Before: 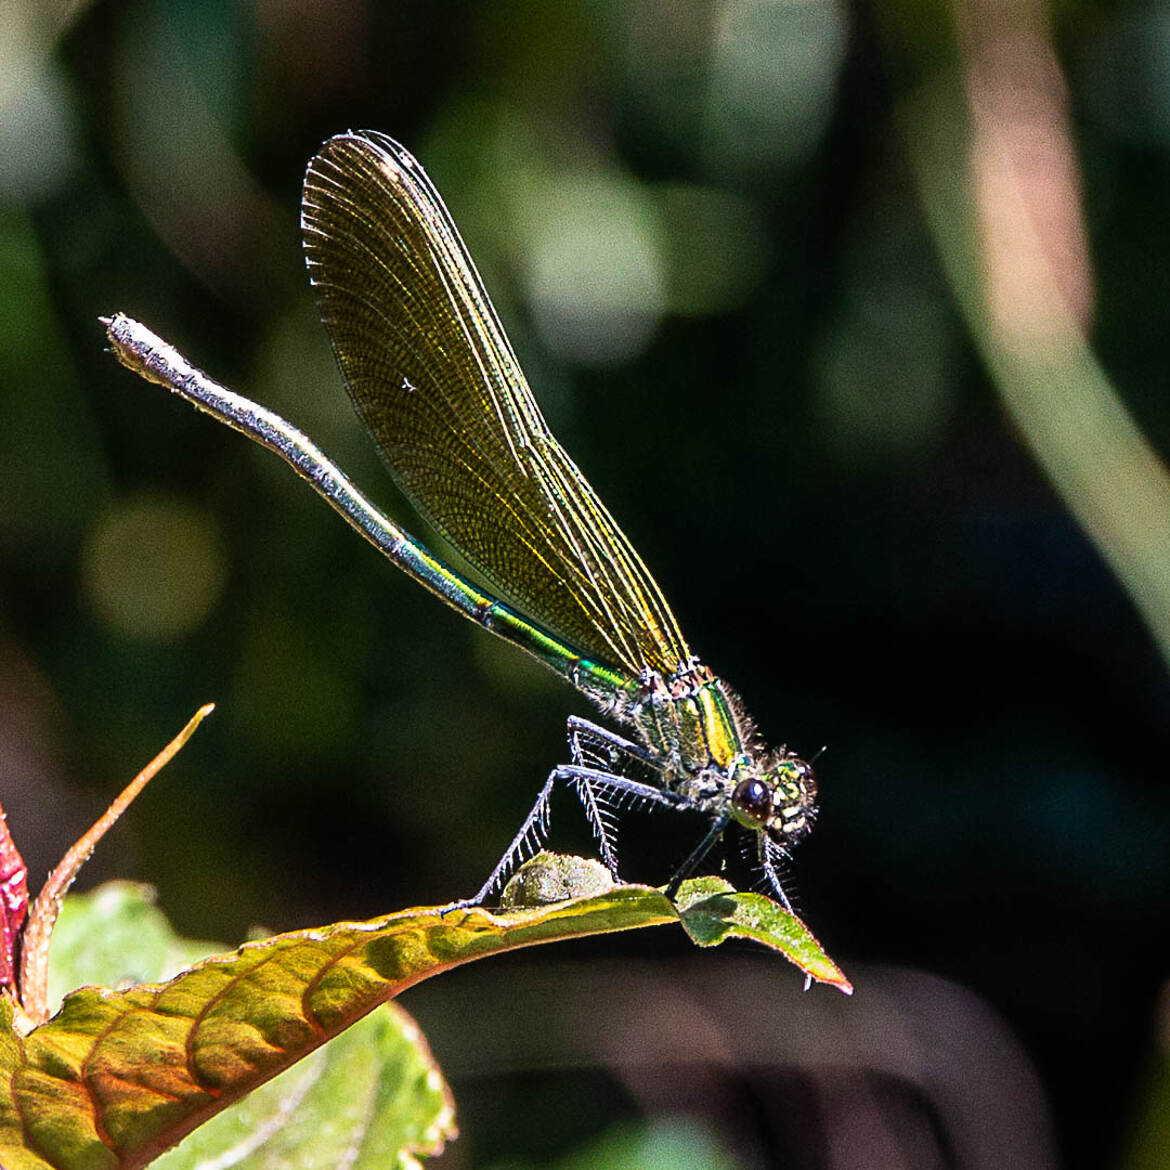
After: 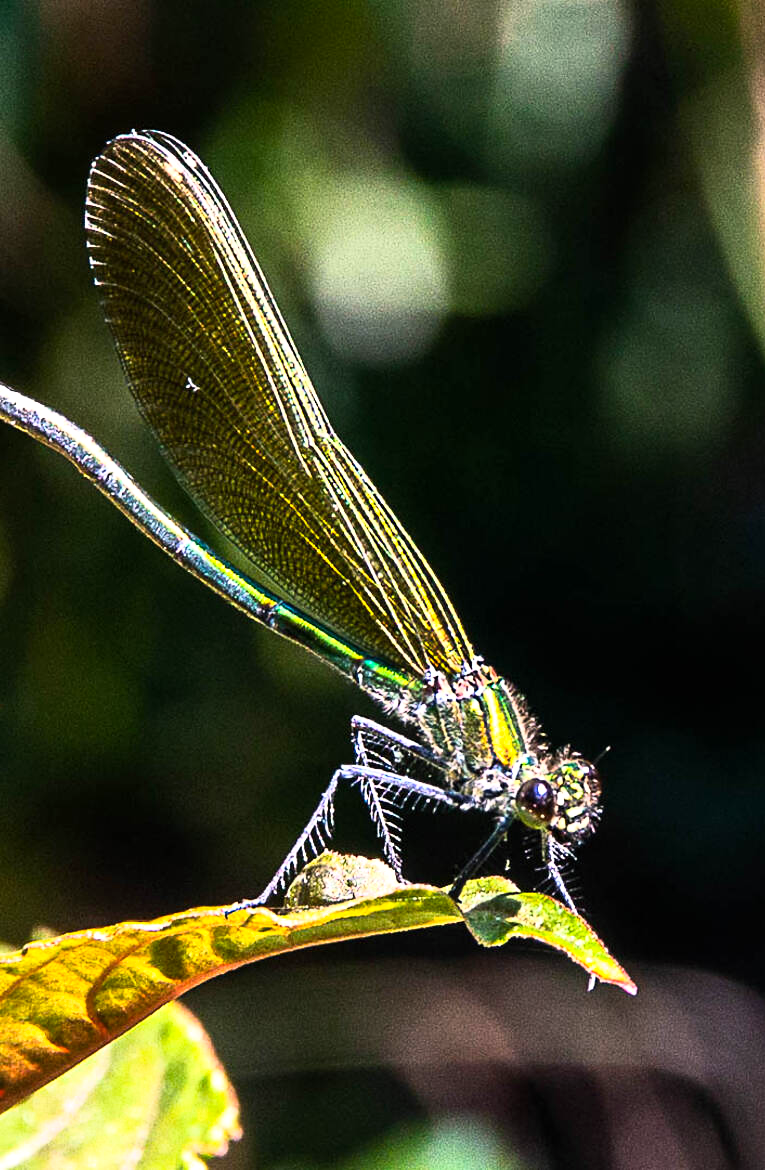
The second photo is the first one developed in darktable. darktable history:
crop and rotate: left 18.534%, right 15.998%
tone equalizer: -8 EV -0.419 EV, -7 EV -0.374 EV, -6 EV -0.321 EV, -5 EV -0.208 EV, -3 EV 0.197 EV, -2 EV 0.324 EV, -1 EV 0.374 EV, +0 EV 0.395 EV, edges refinement/feathering 500, mask exposure compensation -1.57 EV, preserve details no
base curve: curves: ch0 [(0, 0) (0.579, 0.807) (1, 1)]
color balance rgb: shadows lift › chroma 0.778%, shadows lift › hue 111.99°, highlights gain › chroma 0.748%, highlights gain › hue 55.07°, perceptual saturation grading › global saturation 8.842%
